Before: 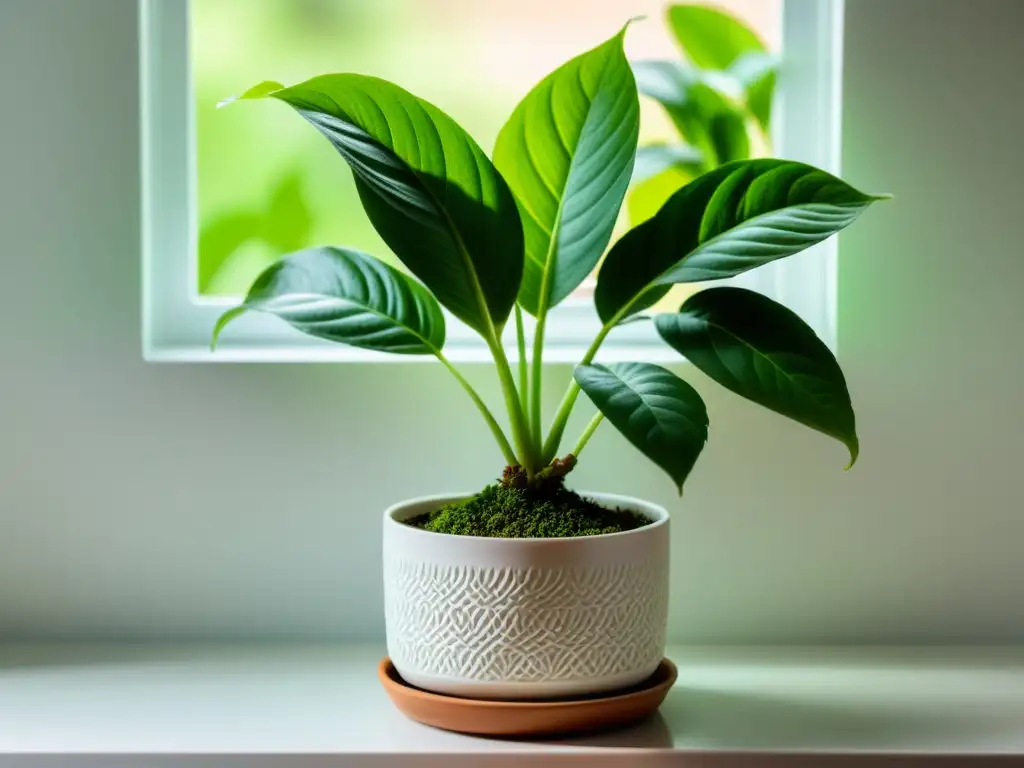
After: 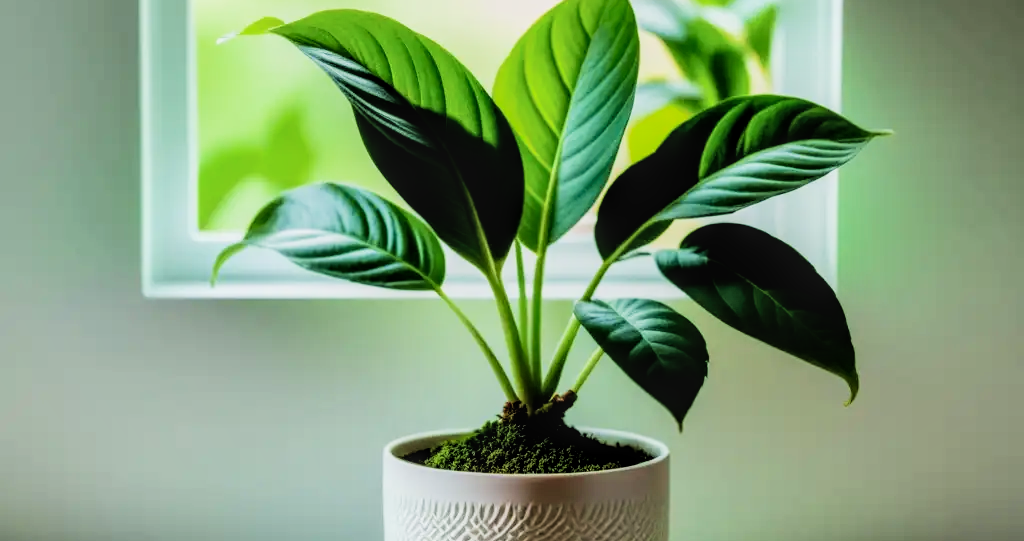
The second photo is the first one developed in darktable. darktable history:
velvia: on, module defaults
local contrast: on, module defaults
filmic rgb: black relative exposure -5 EV, white relative exposure 3.52 EV, hardness 3.19, contrast 1.403, highlights saturation mix -49.48%
crop and rotate: top 8.392%, bottom 21.039%
